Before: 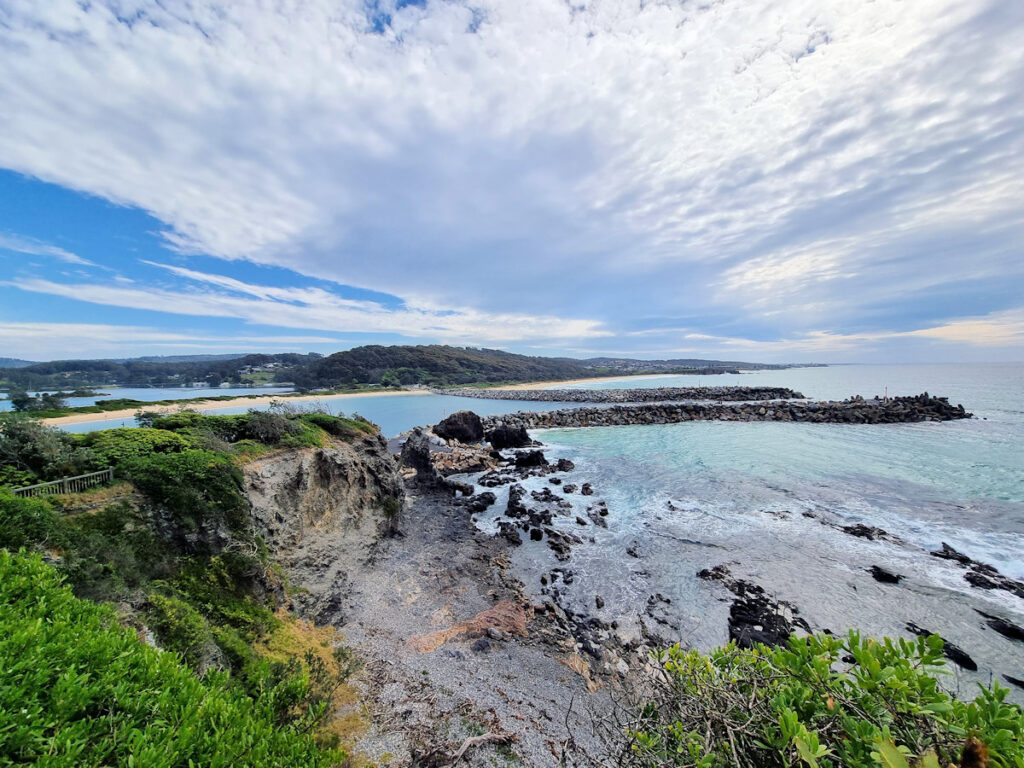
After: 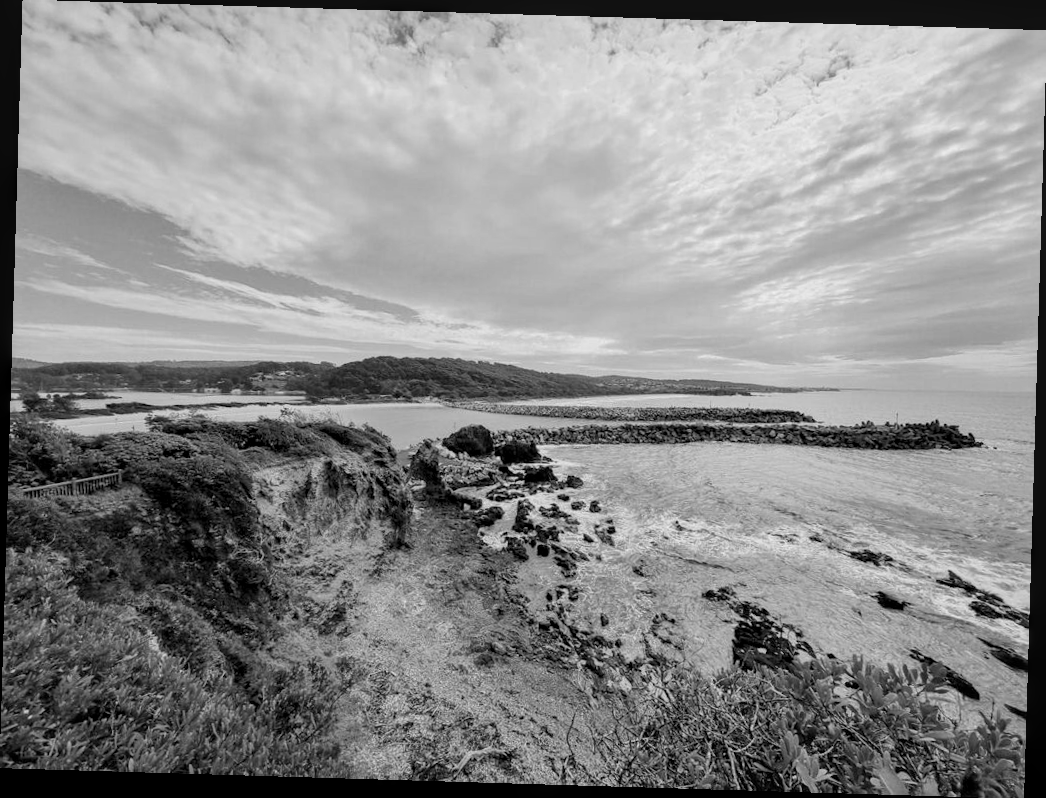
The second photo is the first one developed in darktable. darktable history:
local contrast: on, module defaults
rotate and perspective: rotation 1.72°, automatic cropping off
color calibration: output gray [0.21, 0.42, 0.37, 0], gray › normalize channels true, illuminant same as pipeline (D50), adaptation XYZ, x 0.346, y 0.359, gamut compression 0
